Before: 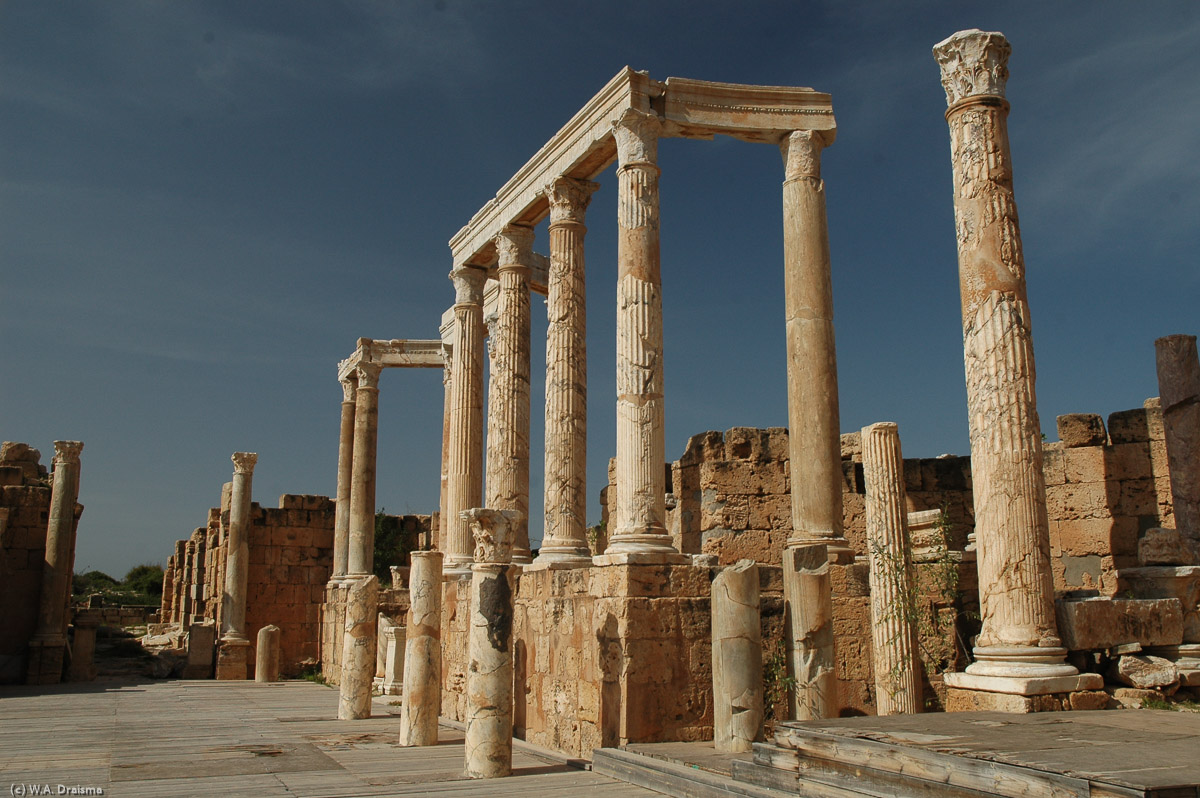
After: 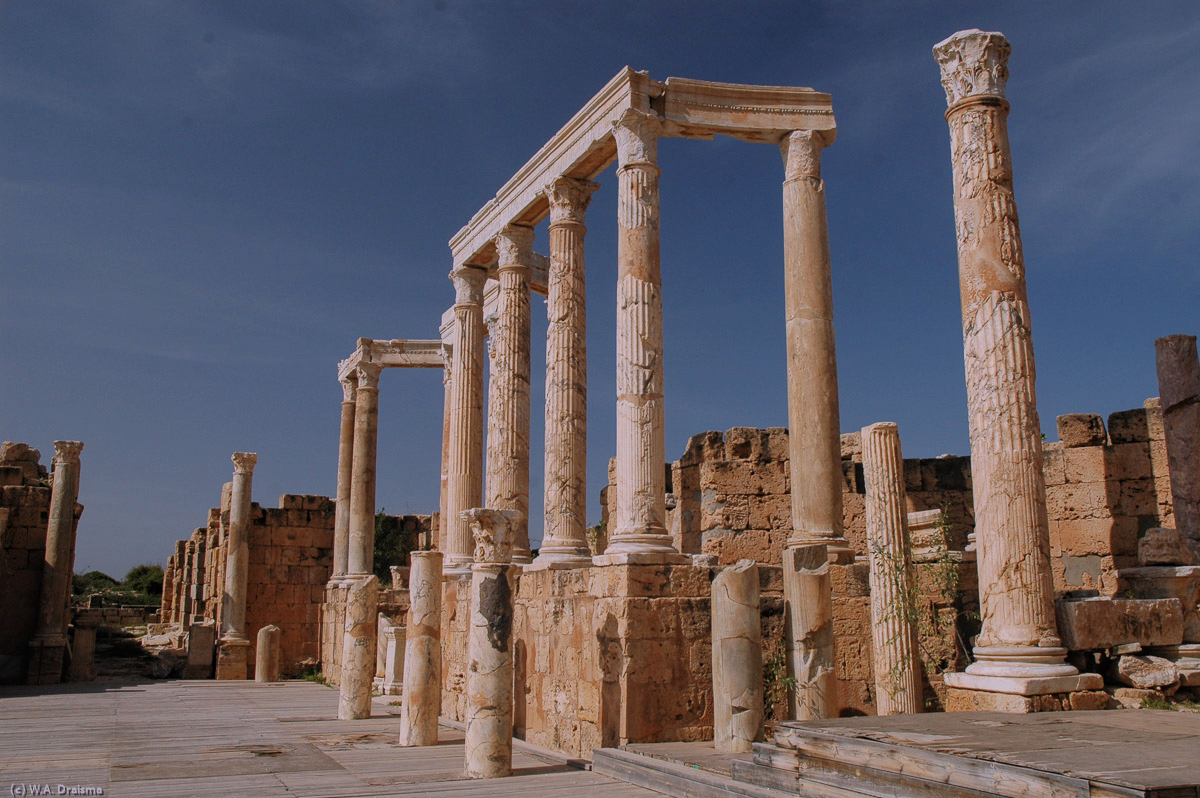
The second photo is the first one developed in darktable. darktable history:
filmic rgb: middle gray luminance 18.42%, black relative exposure -10.5 EV, white relative exposure 3.4 EV, threshold 6 EV, target black luminance 0%, hardness 6.03, latitude 99%, contrast 0.847, shadows ↔ highlights balance 0.505%, add noise in highlights 0, preserve chrominance max RGB, color science v3 (2019), use custom middle-gray values true, iterations of high-quality reconstruction 0, contrast in highlights soft, enable highlight reconstruction true
white balance: red 1.042, blue 1.17
local contrast: detail 110%
